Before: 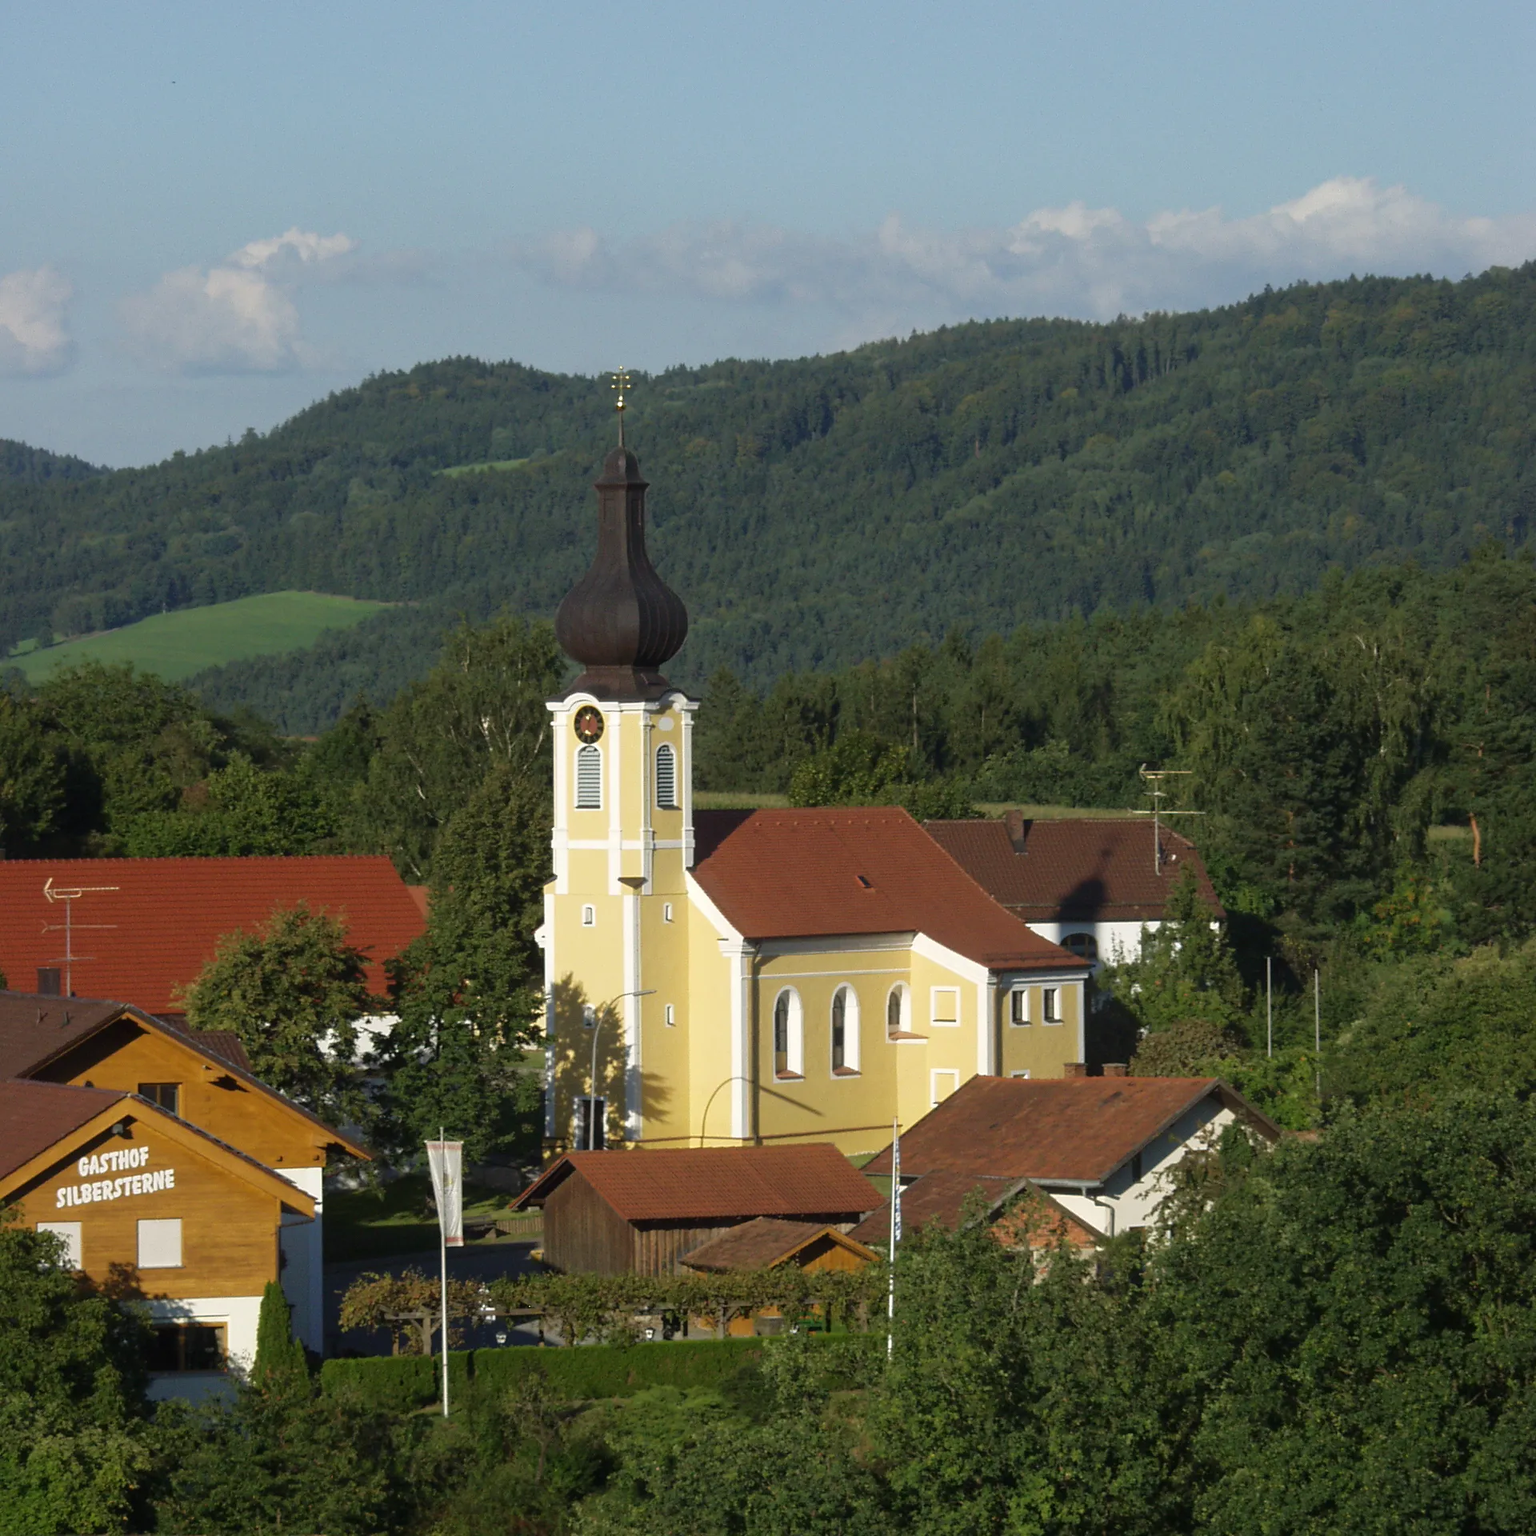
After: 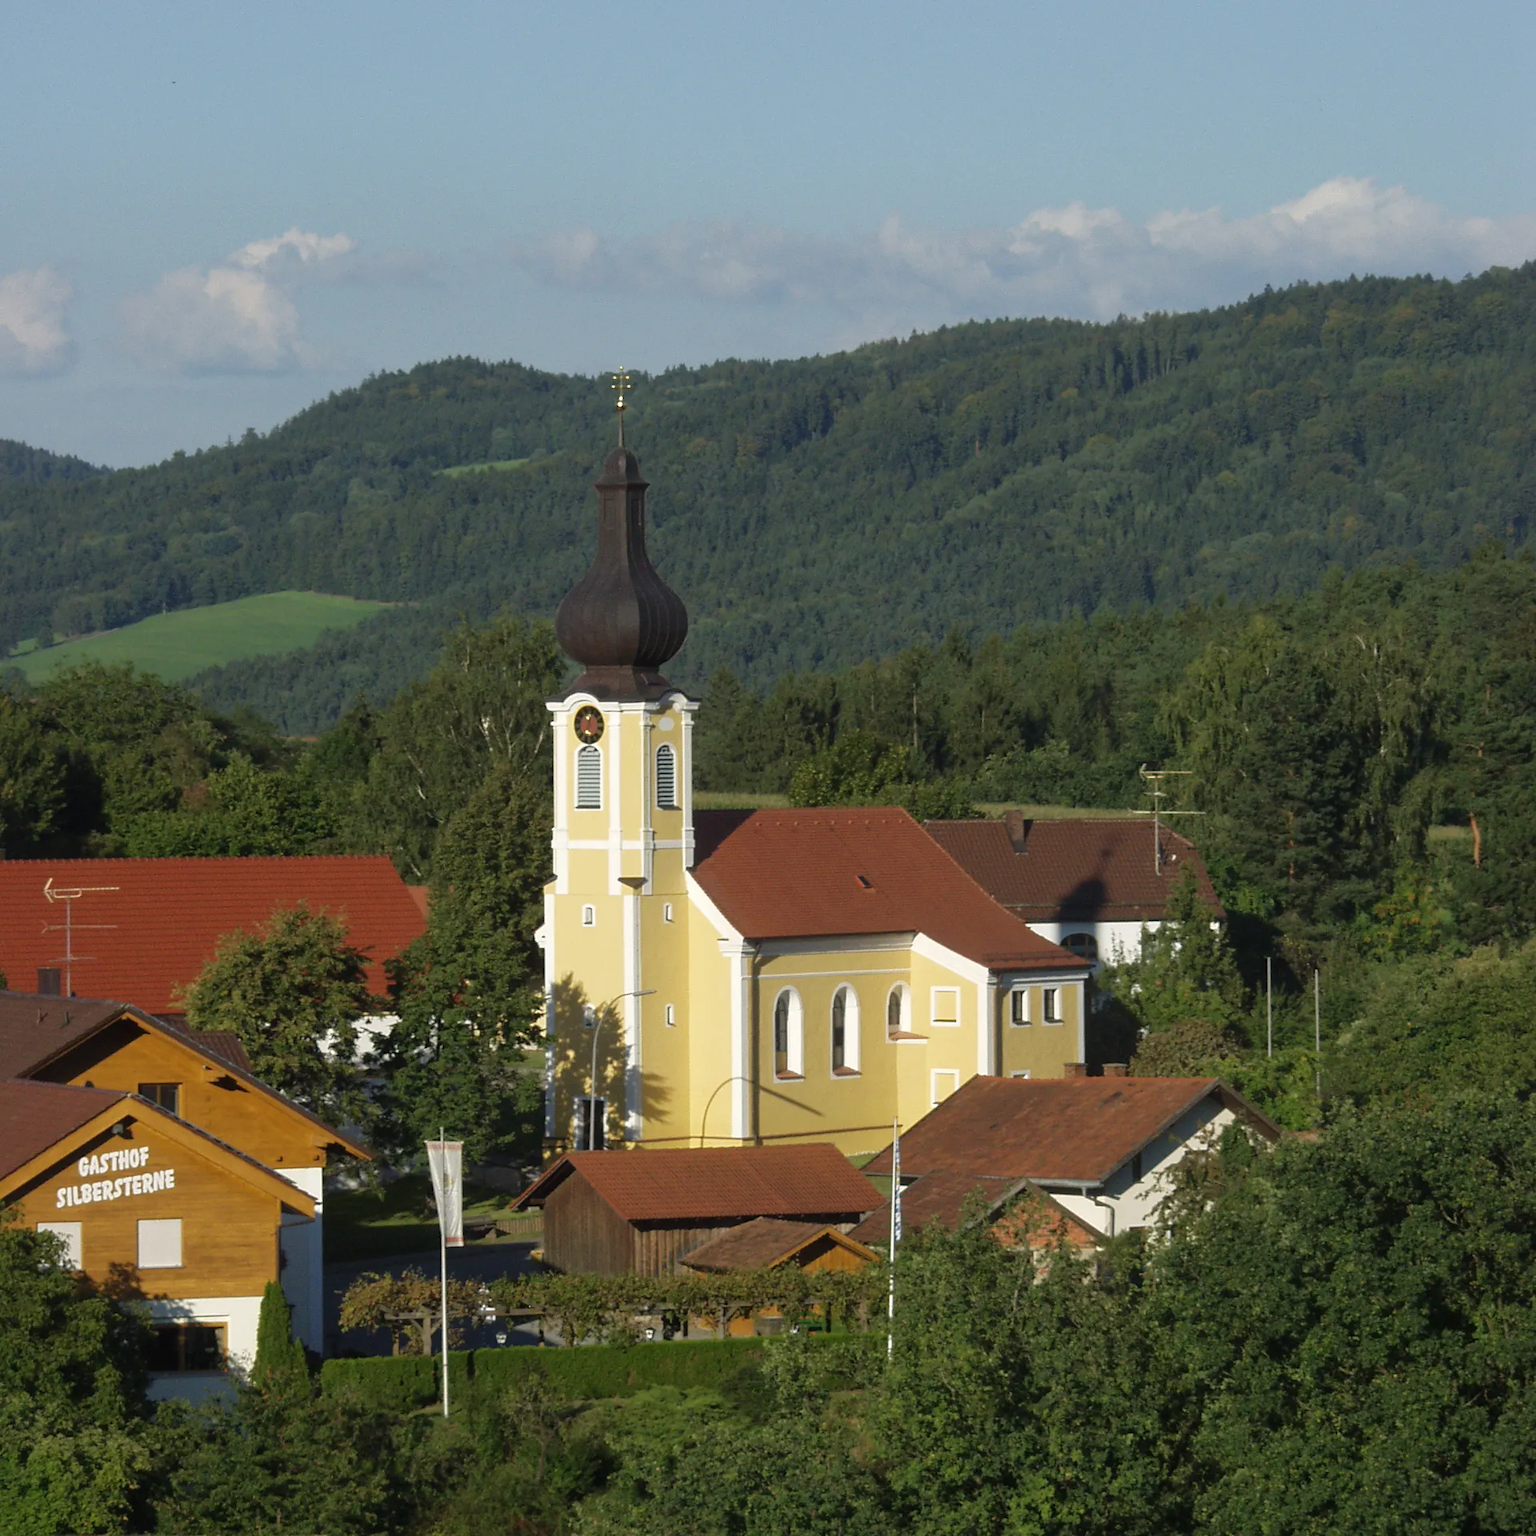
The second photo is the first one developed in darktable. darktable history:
shadows and highlights: shadows 25.23, highlights -23.74, highlights color adjustment 0.066%
